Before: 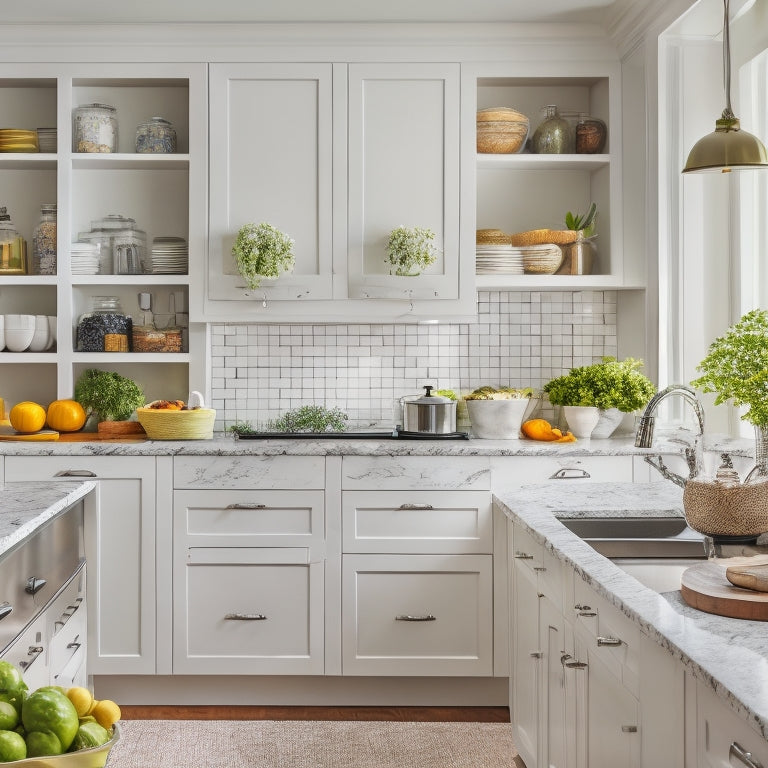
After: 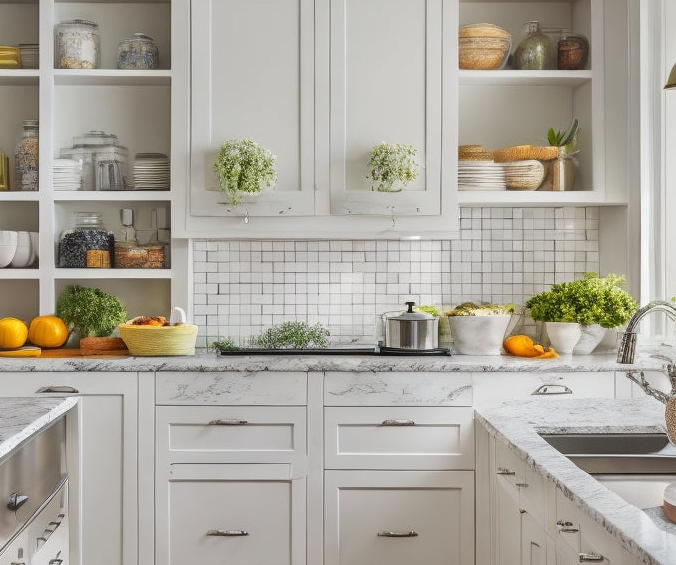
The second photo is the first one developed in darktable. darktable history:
crop and rotate: left 2.372%, top 11.015%, right 9.481%, bottom 15.414%
